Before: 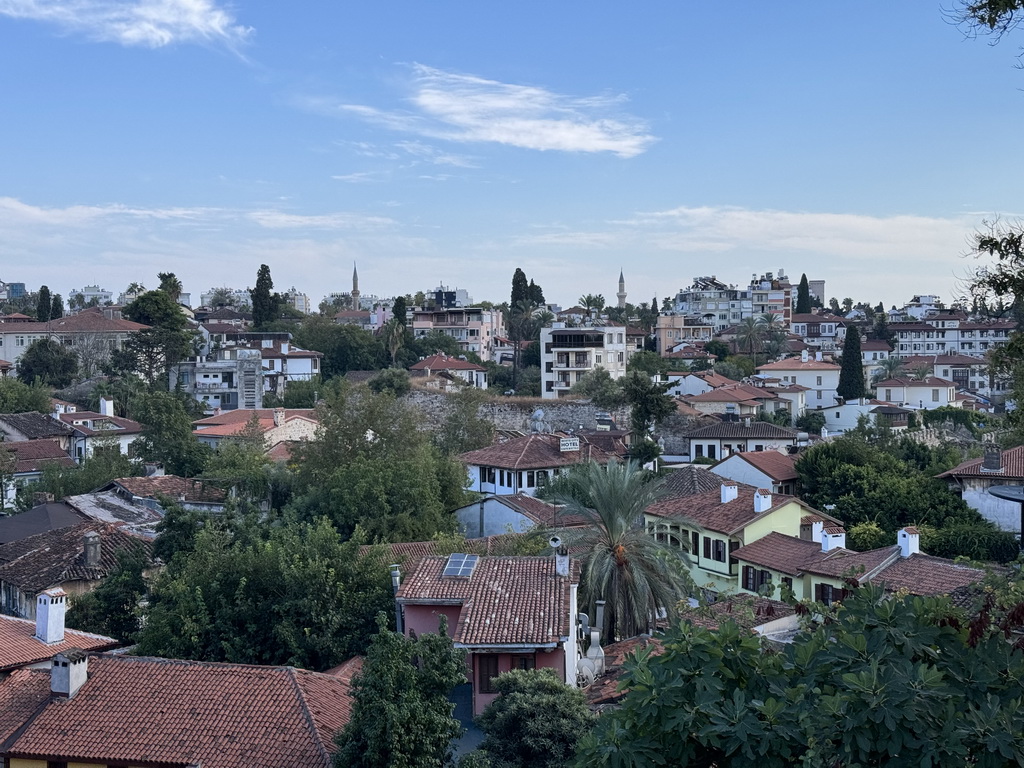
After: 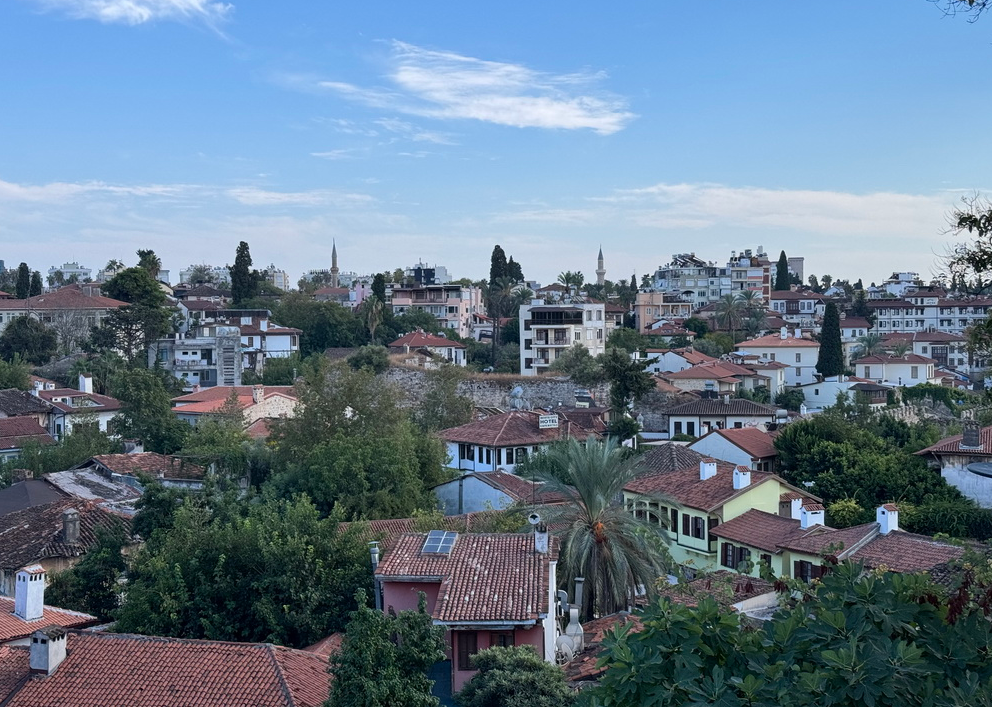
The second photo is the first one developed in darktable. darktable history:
crop: left 2.062%, top 2.997%, right 1.063%, bottom 4.932%
